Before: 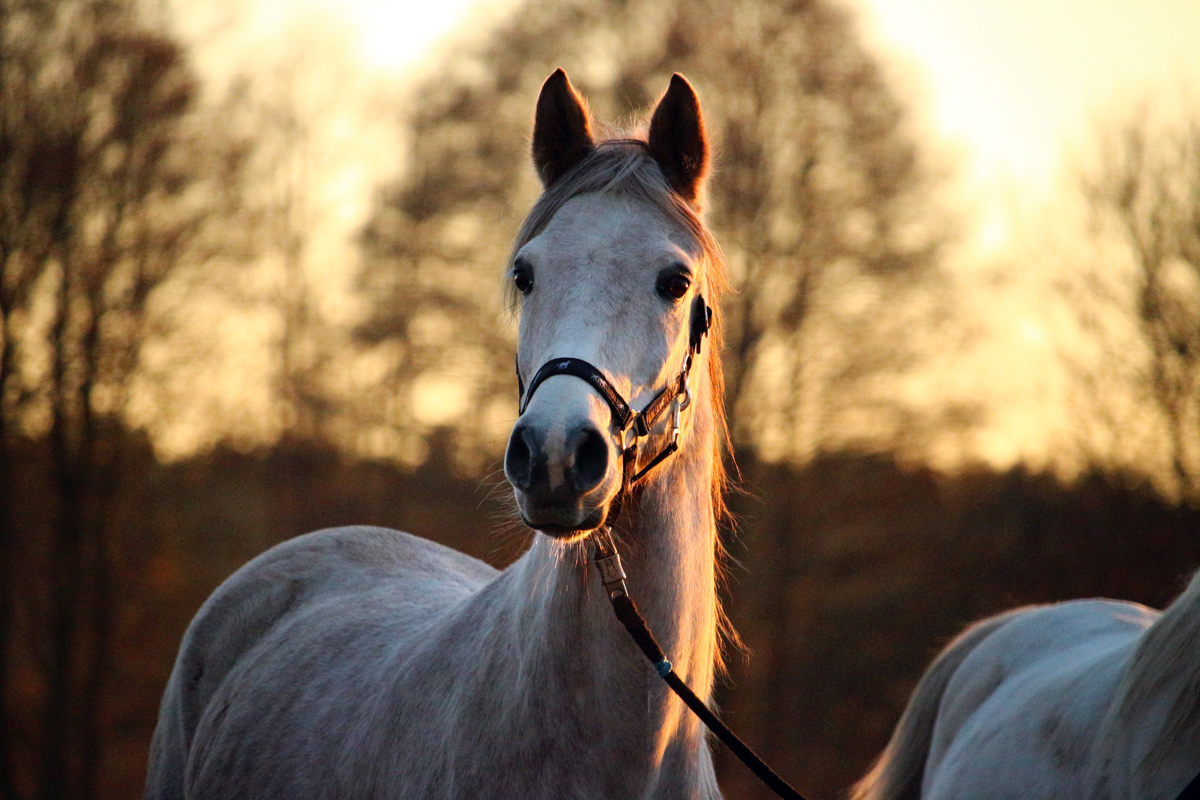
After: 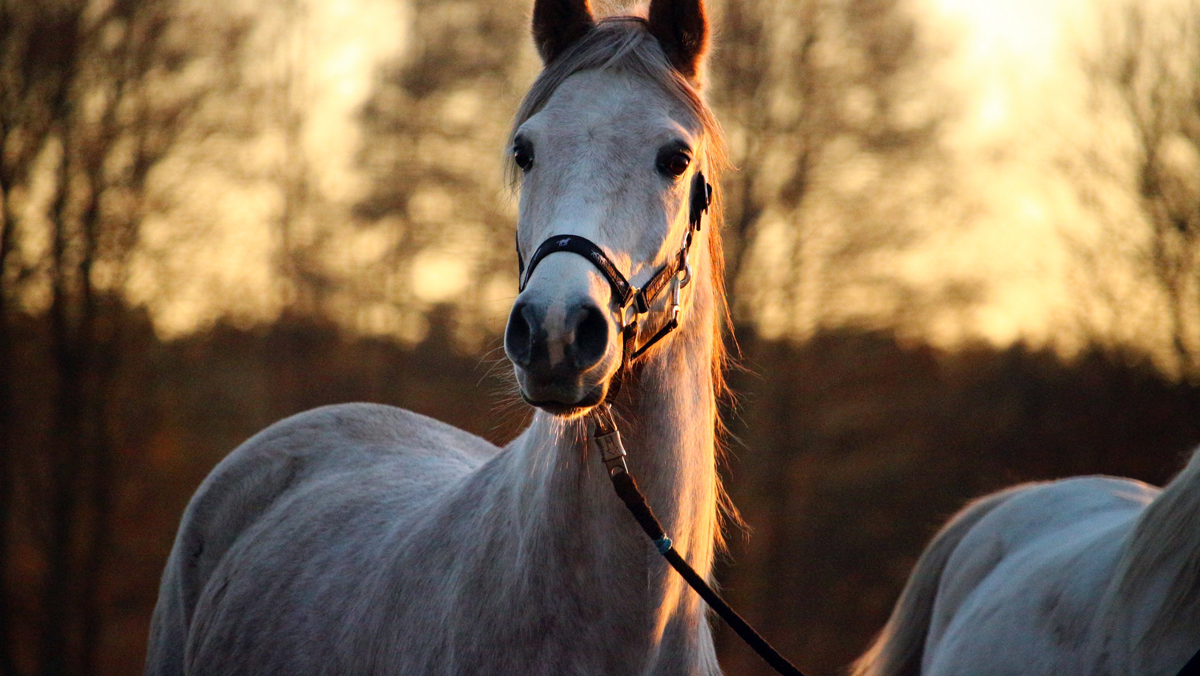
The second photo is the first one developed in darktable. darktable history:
crop and rotate: top 15.4%
